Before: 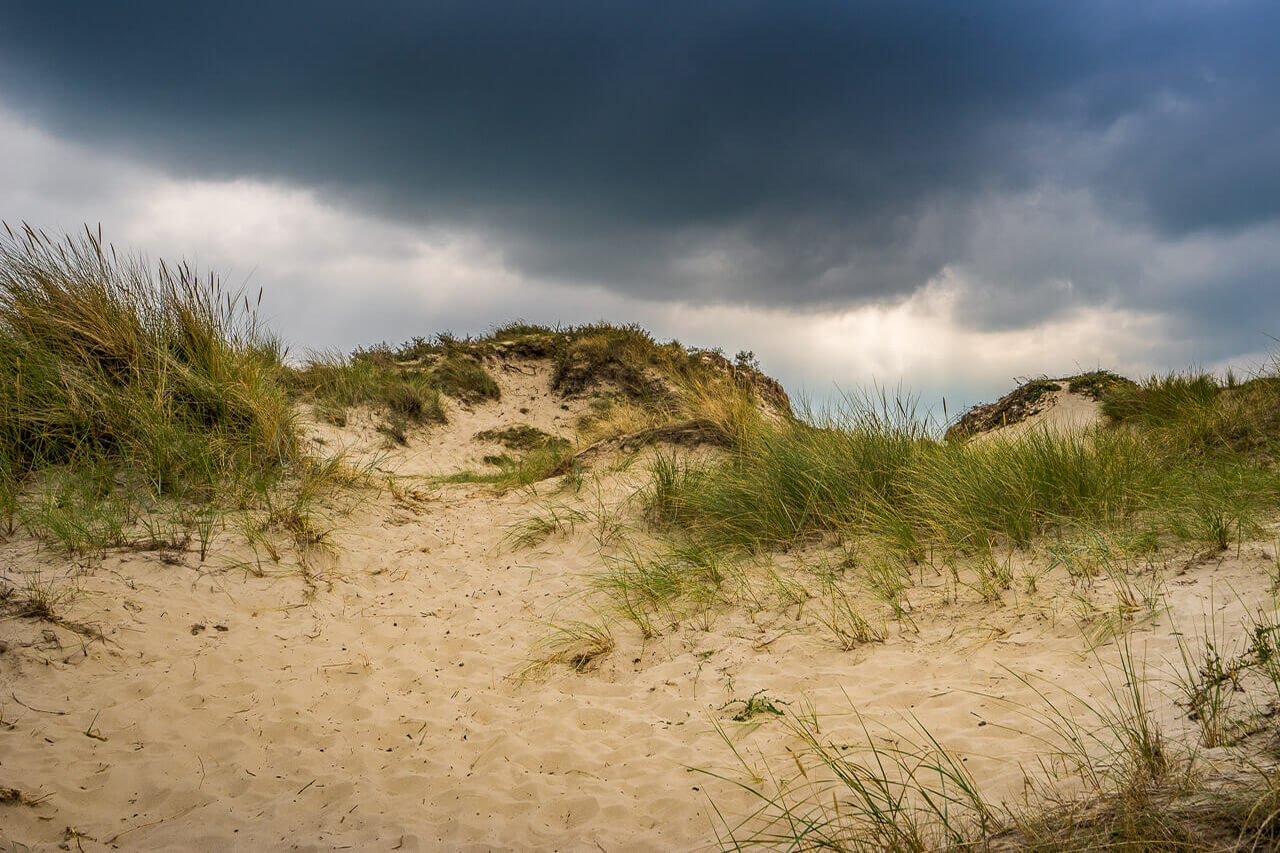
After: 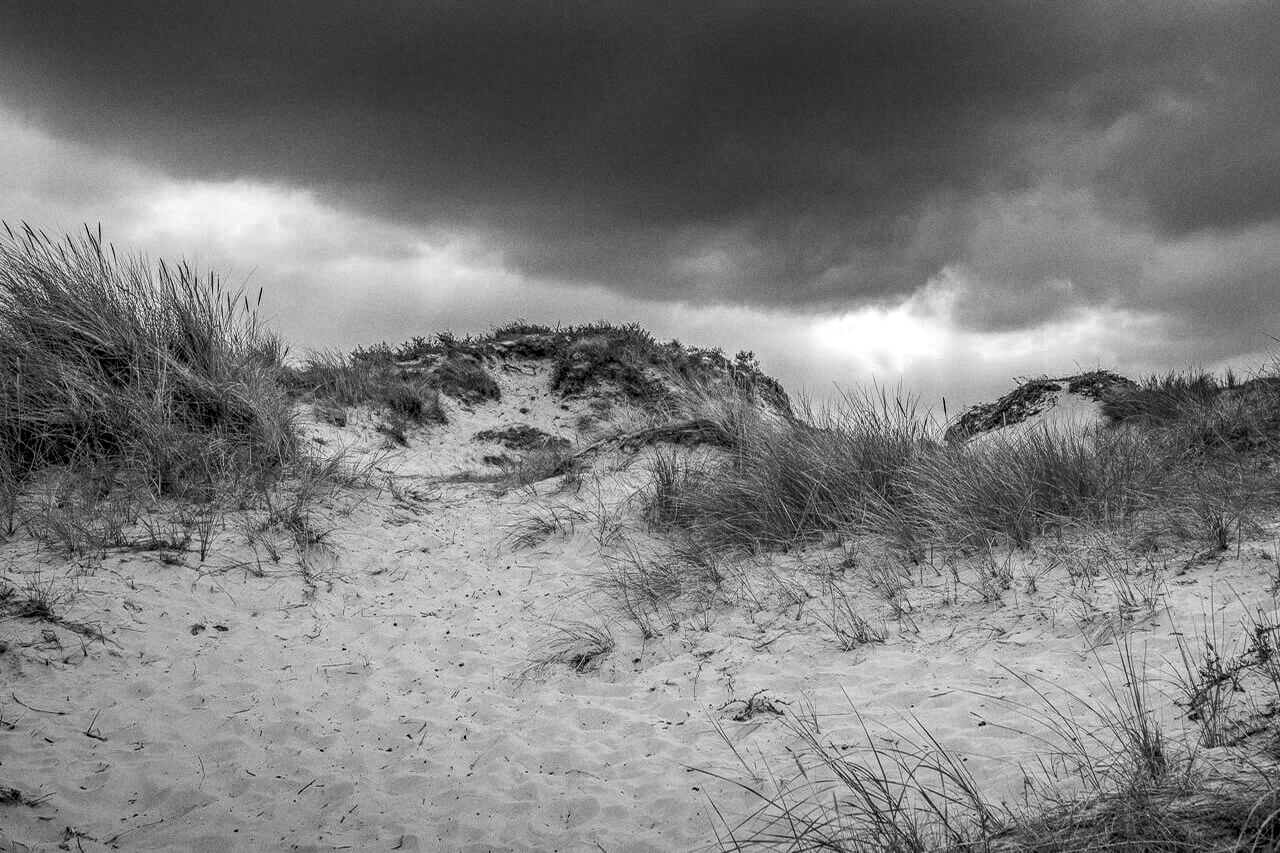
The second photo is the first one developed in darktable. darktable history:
haze removal: compatibility mode true, adaptive false
local contrast: detail 130%
monochrome: on, module defaults
grain: coarseness 0.09 ISO
color correction: highlights a* 5.81, highlights b* 4.84
white balance: red 1.004, blue 1.024
